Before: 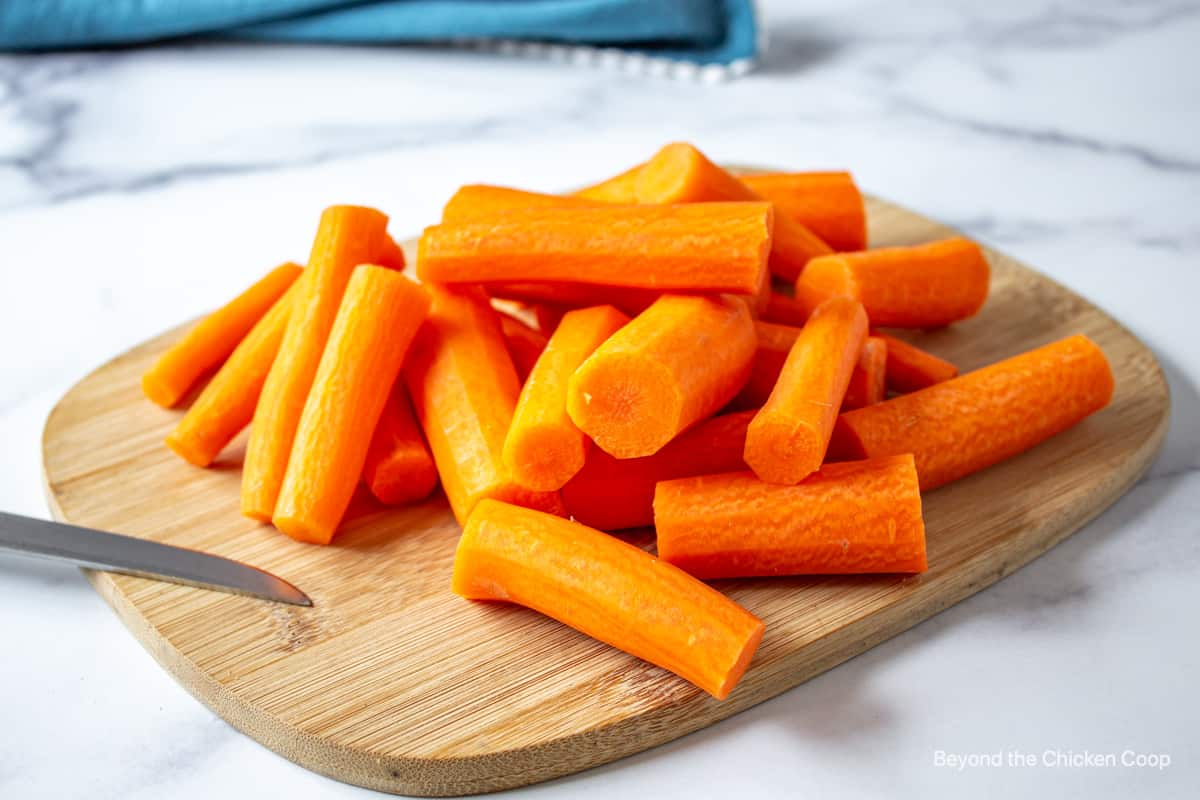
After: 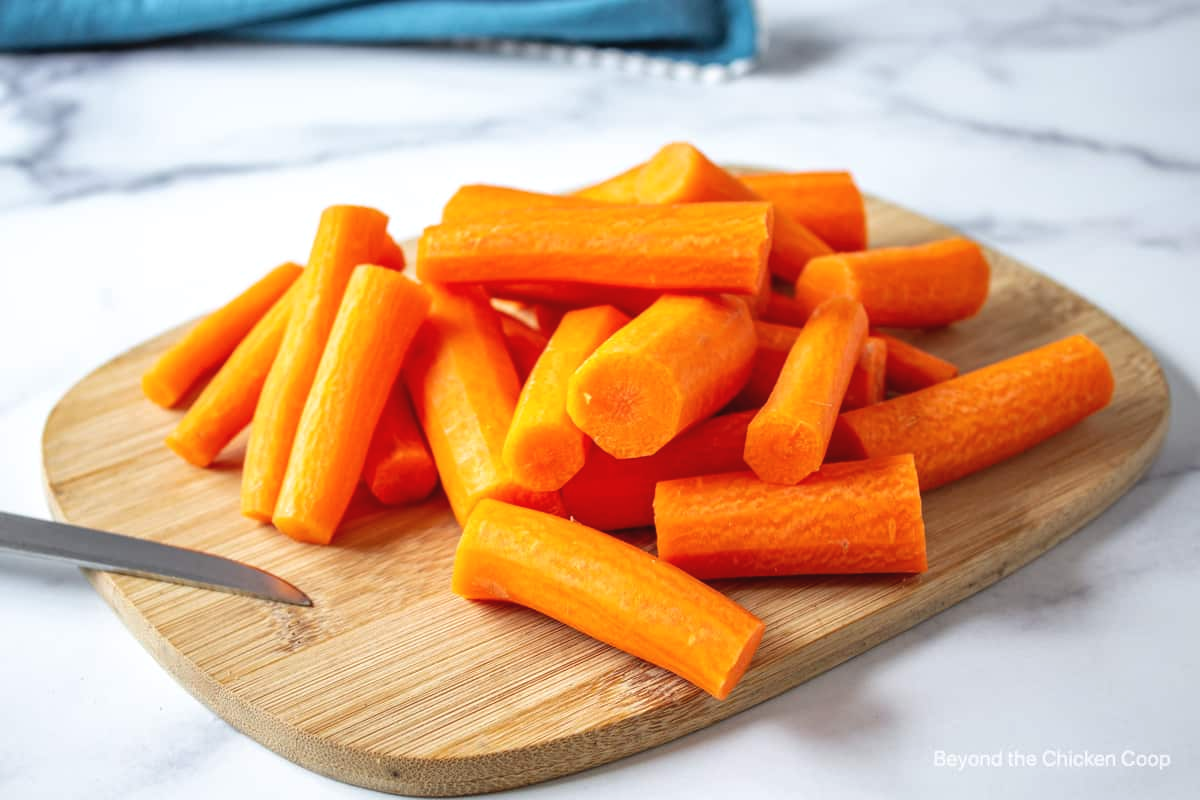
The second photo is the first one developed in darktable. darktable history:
exposure: black level correction -0.003, exposure 0.035 EV, compensate highlight preservation false
